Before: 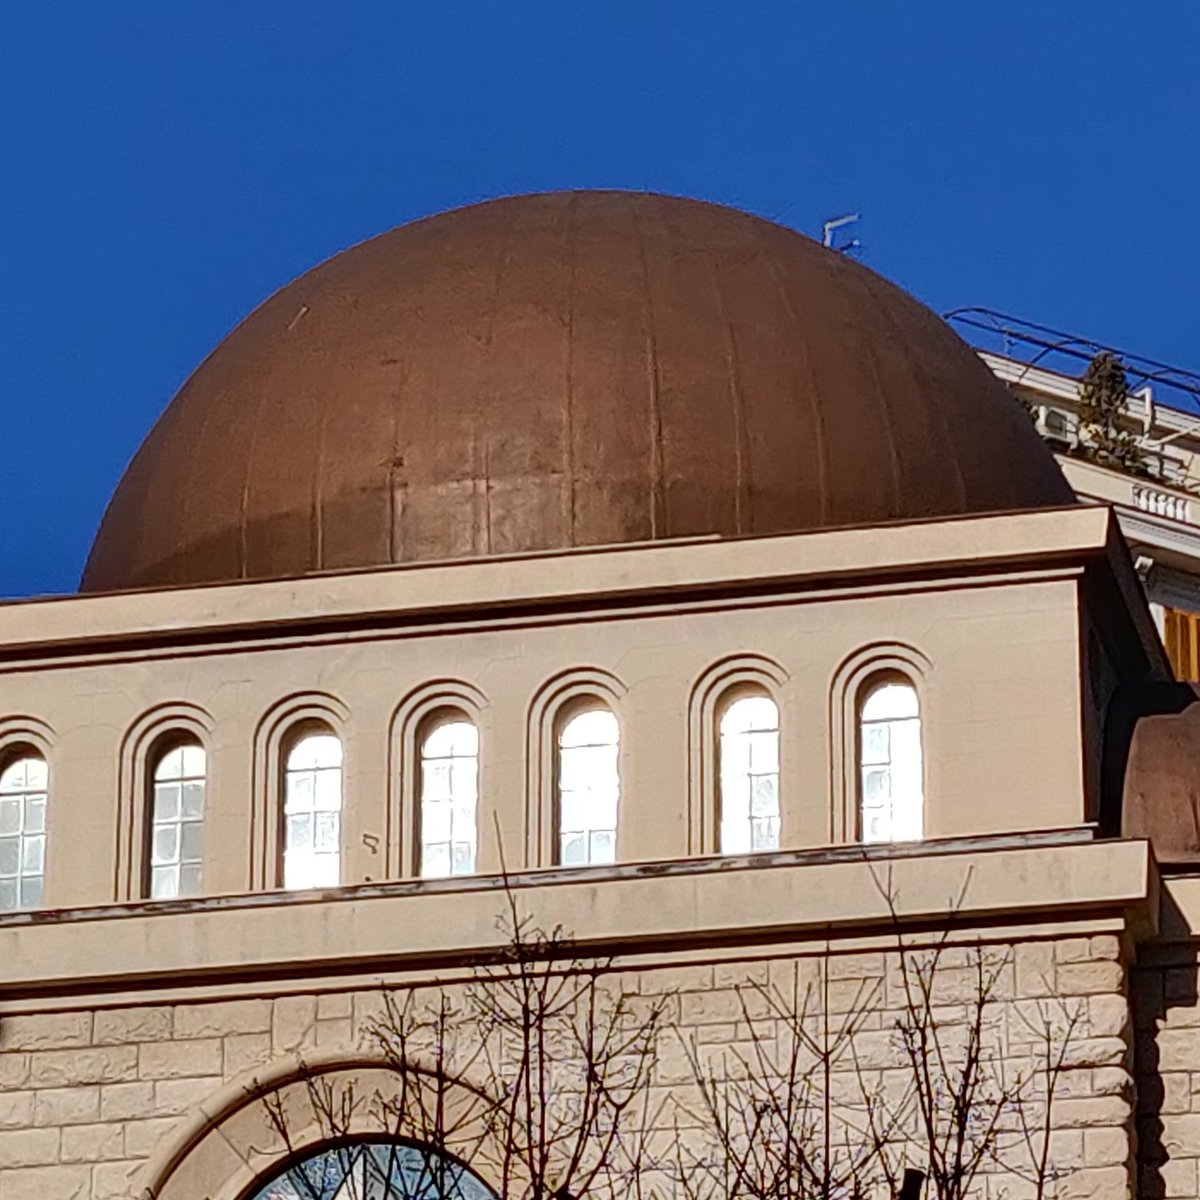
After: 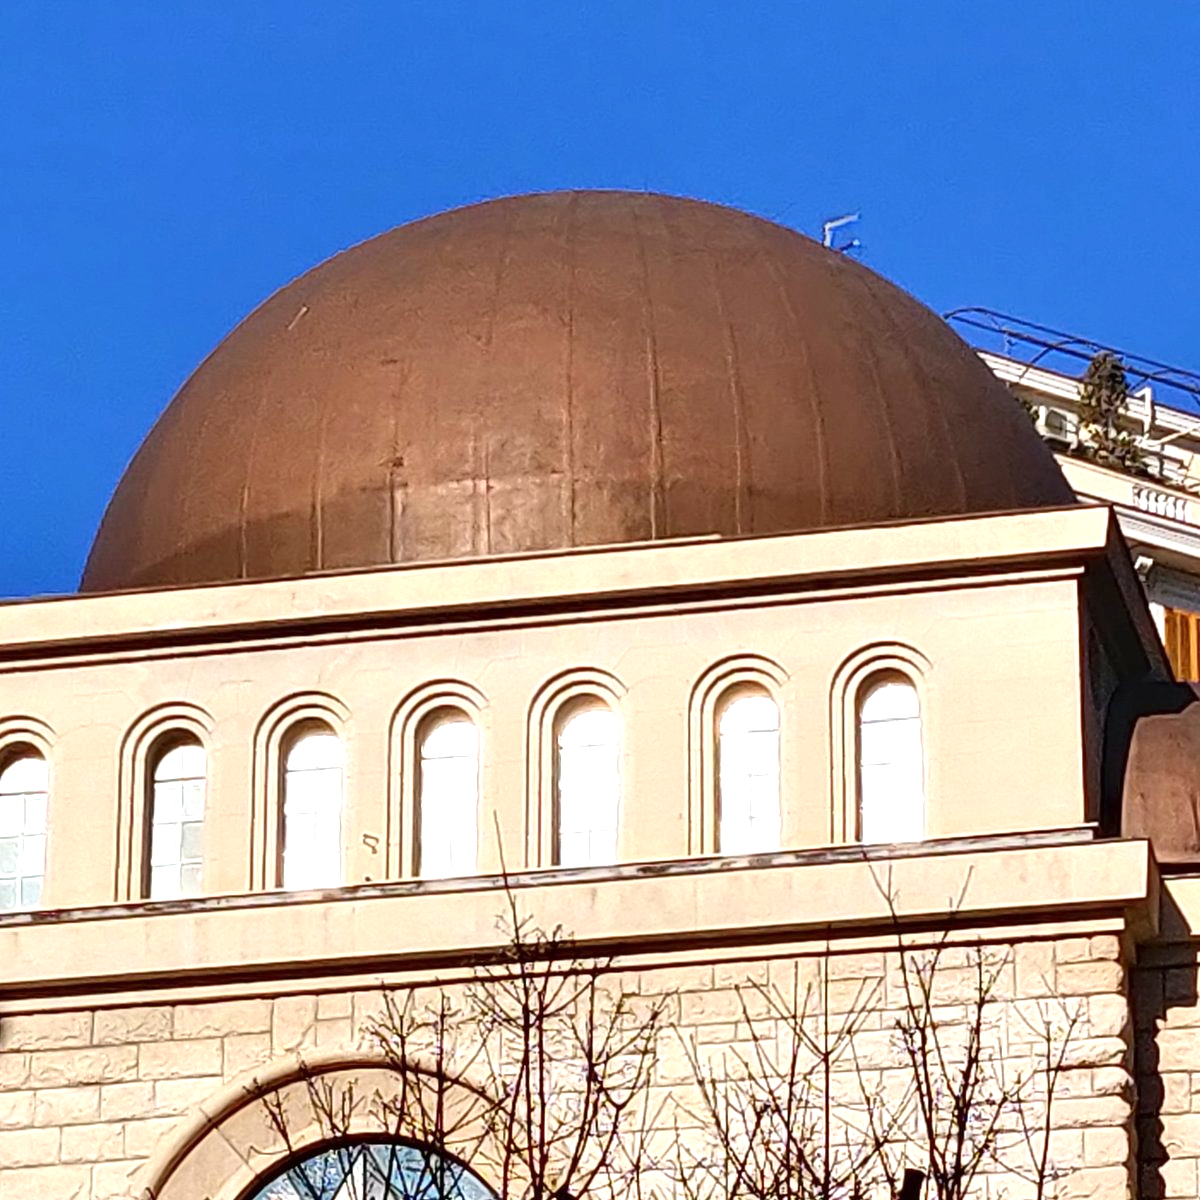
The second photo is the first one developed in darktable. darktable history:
exposure: exposure 1.001 EV, compensate exposure bias true, compensate highlight preservation false
